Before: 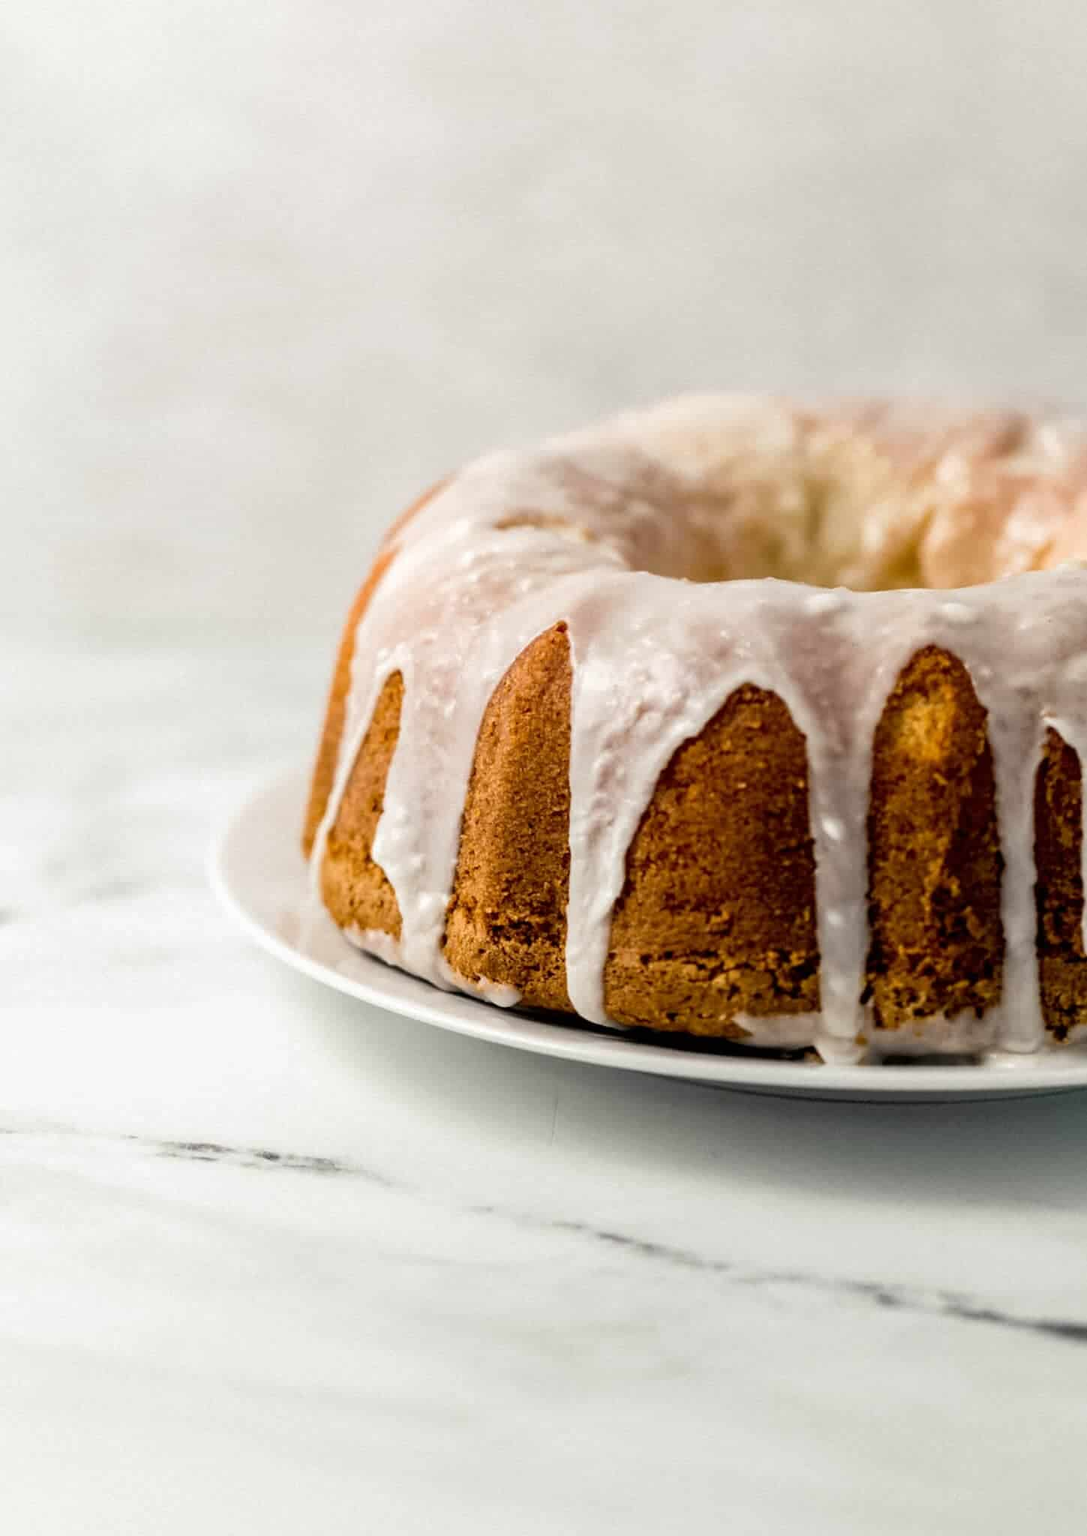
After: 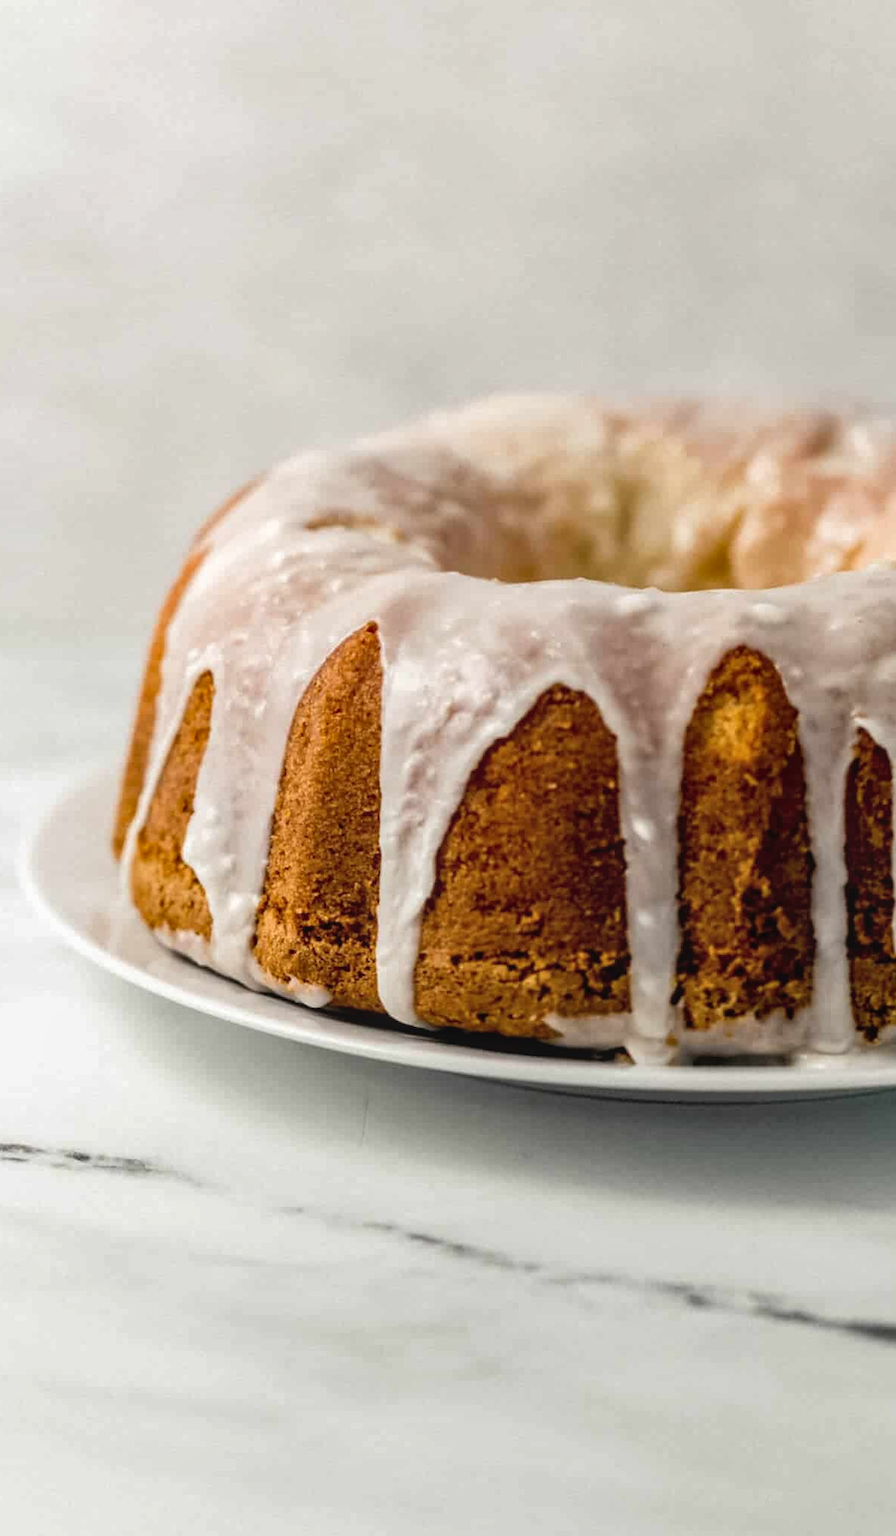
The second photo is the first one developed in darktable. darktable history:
local contrast: detail 109%
shadows and highlights: shadows 36.5, highlights -27.65, soften with gaussian
crop: left 17.499%, bottom 0.03%
